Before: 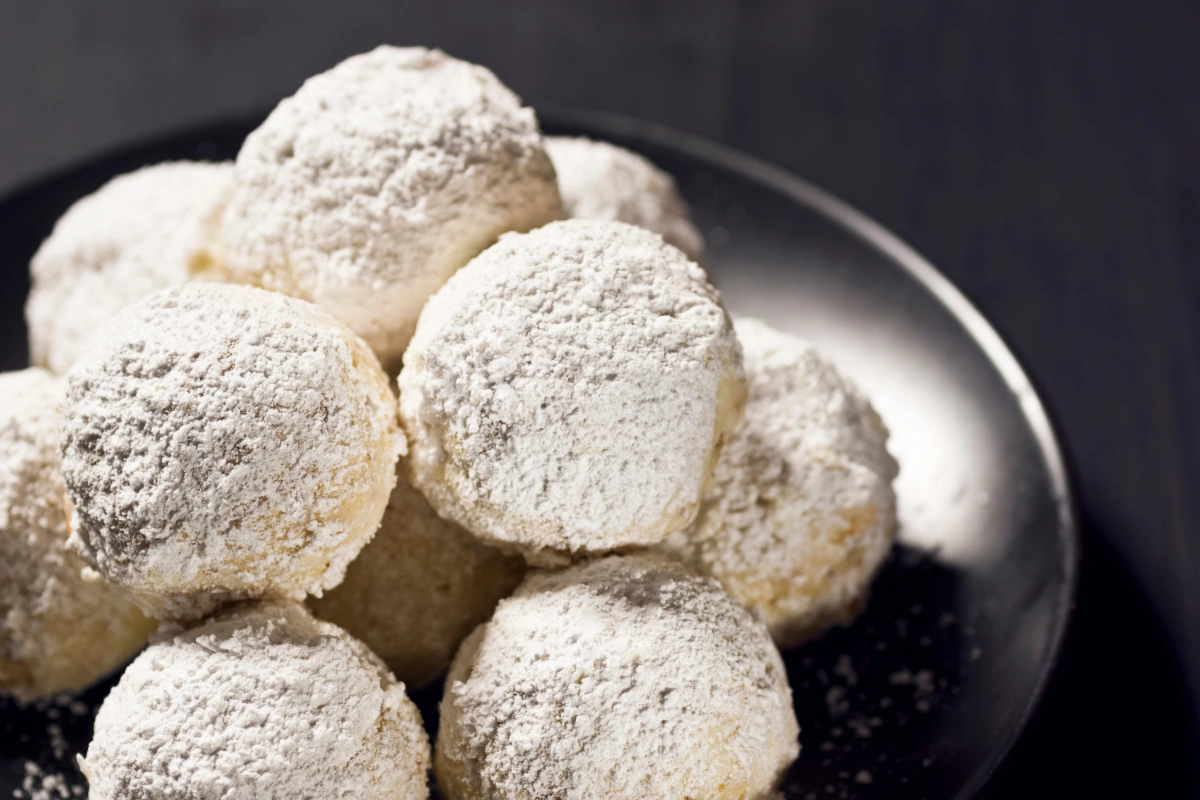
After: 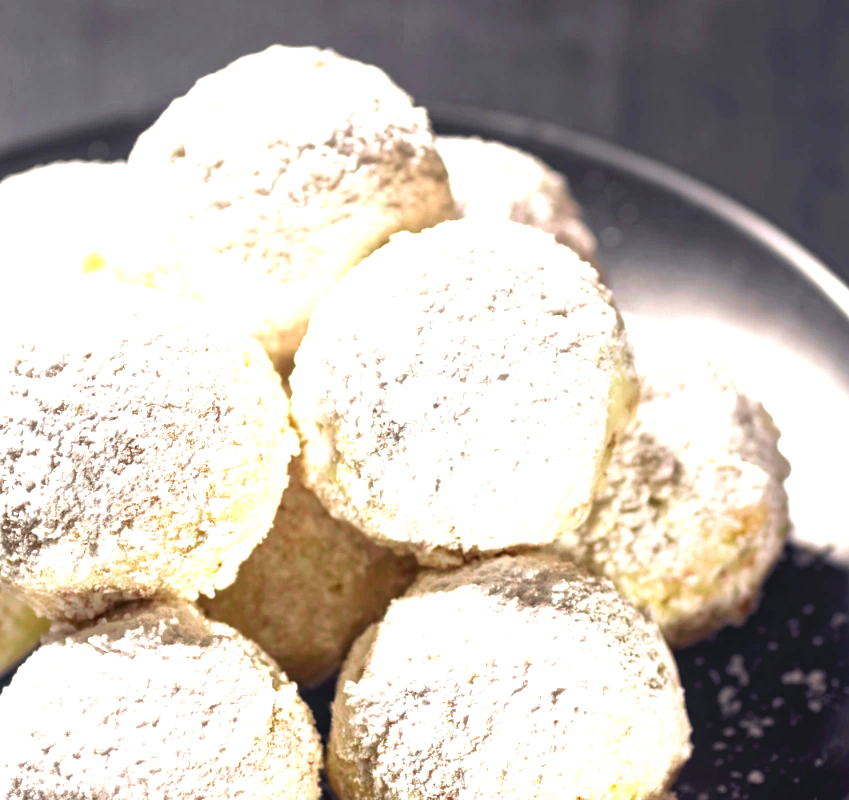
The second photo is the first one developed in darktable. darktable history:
local contrast: on, module defaults
color zones: curves: ch0 [(0, 0.533) (0.126, 0.533) (0.234, 0.533) (0.368, 0.357) (0.5, 0.5) (0.625, 0.5) (0.74, 0.637) (0.875, 0.5)]; ch1 [(0.004, 0.708) (0.129, 0.662) (0.25, 0.5) (0.375, 0.331) (0.496, 0.396) (0.625, 0.649) (0.739, 0.26) (0.875, 0.5) (1, 0.478)]; ch2 [(0, 0.409) (0.132, 0.403) (0.236, 0.558) (0.379, 0.448) (0.5, 0.5) (0.625, 0.5) (0.691, 0.39) (0.875, 0.5)]
crop and rotate: left 9.061%, right 20.142%
exposure: exposure 1.2 EV, compensate highlight preservation false
